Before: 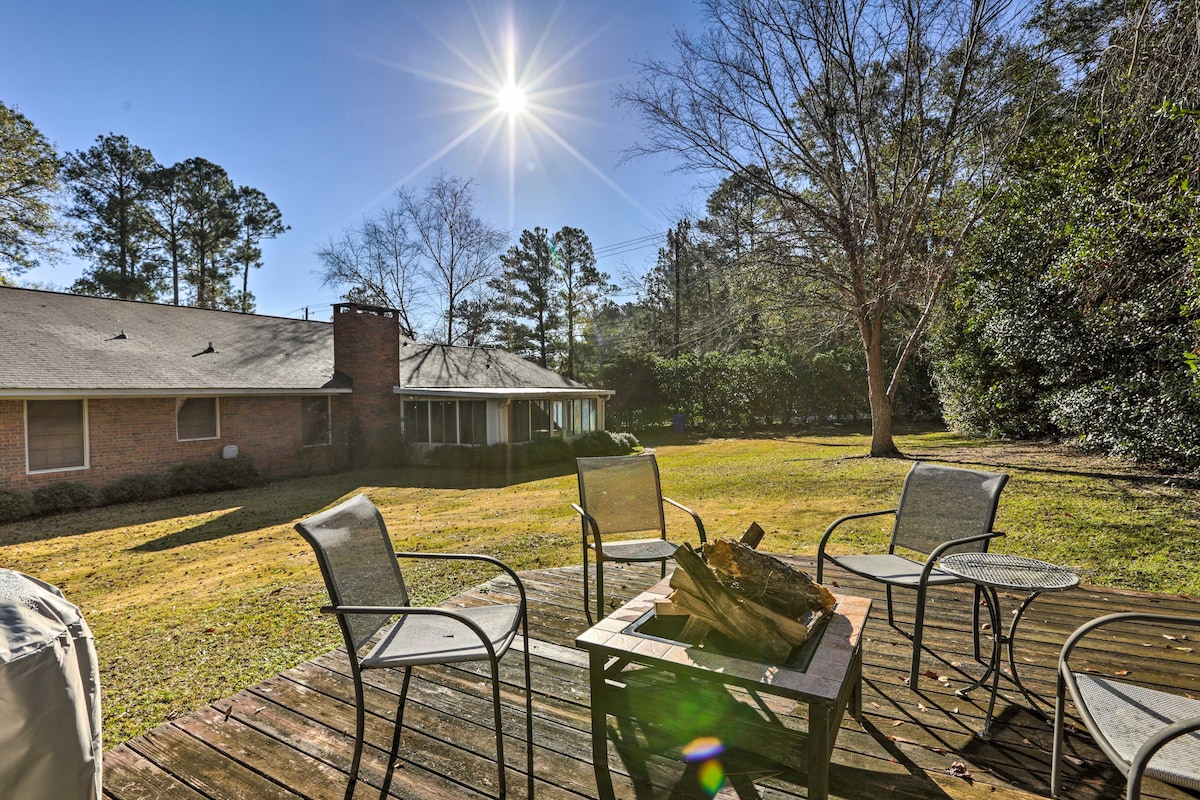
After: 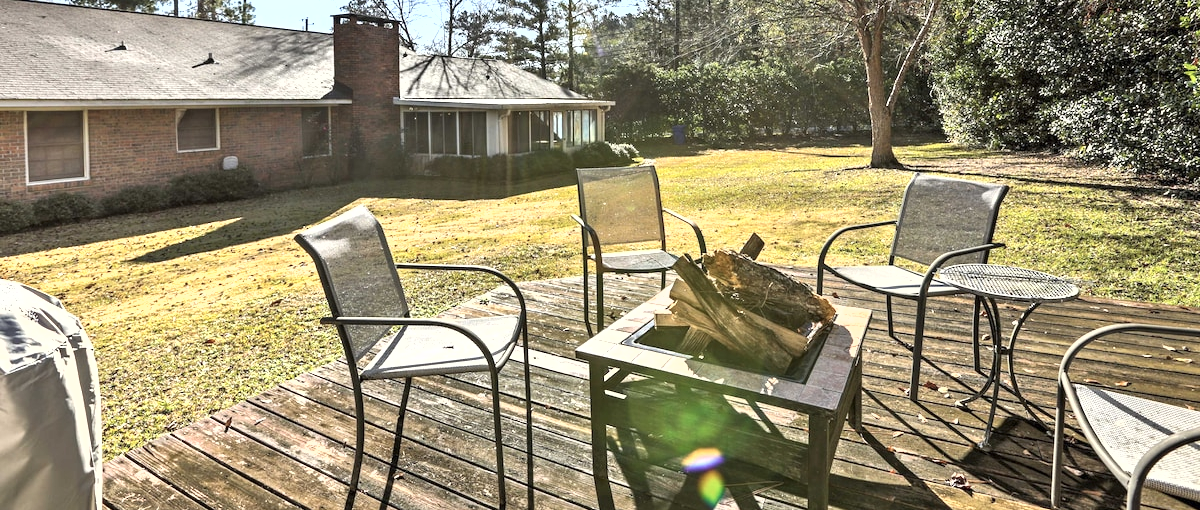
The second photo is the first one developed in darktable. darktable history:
crop and rotate: top 36.24%
exposure: exposure 1 EV, compensate highlight preservation false
contrast brightness saturation: contrast 0.064, brightness -0.01, saturation -0.24
local contrast: mode bilateral grid, contrast 14, coarseness 37, detail 105%, midtone range 0.2
color calibration: gray › normalize channels true, illuminant same as pipeline (D50), adaptation none (bypass), x 0.333, y 0.334, temperature 5003.14 K, gamut compression 0.018
shadows and highlights: radius 265.91, soften with gaussian
